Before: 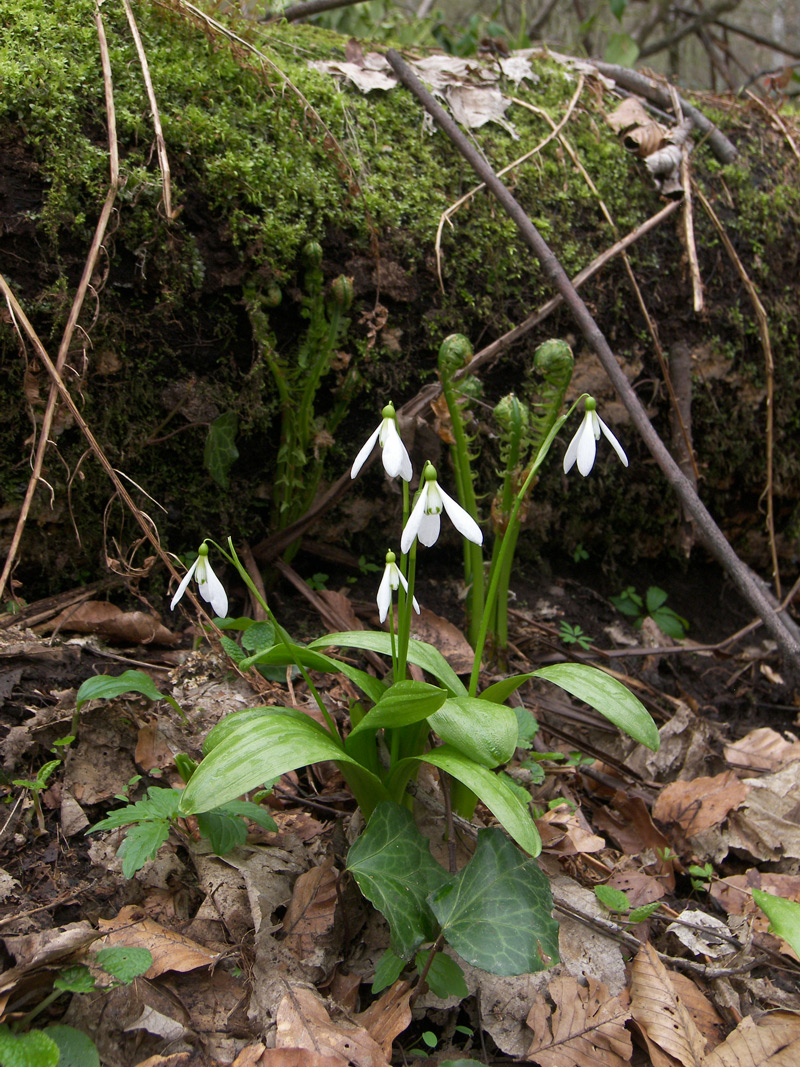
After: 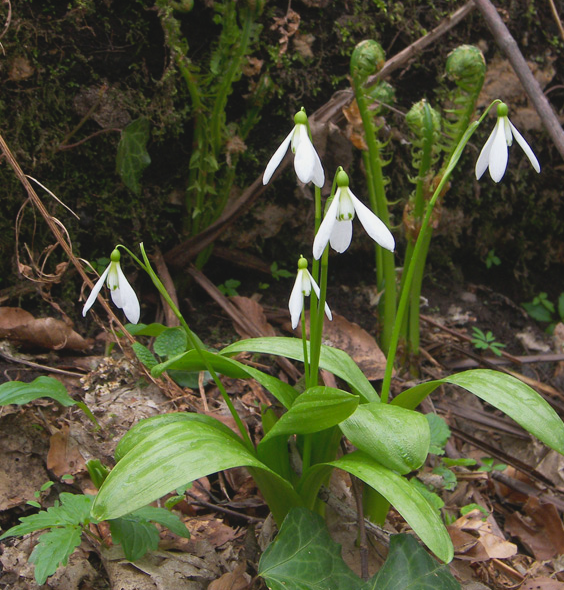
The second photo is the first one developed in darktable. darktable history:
contrast brightness saturation: contrast -0.1, brightness 0.05, saturation 0.08
crop: left 11.123%, top 27.61%, right 18.3%, bottom 17.034%
